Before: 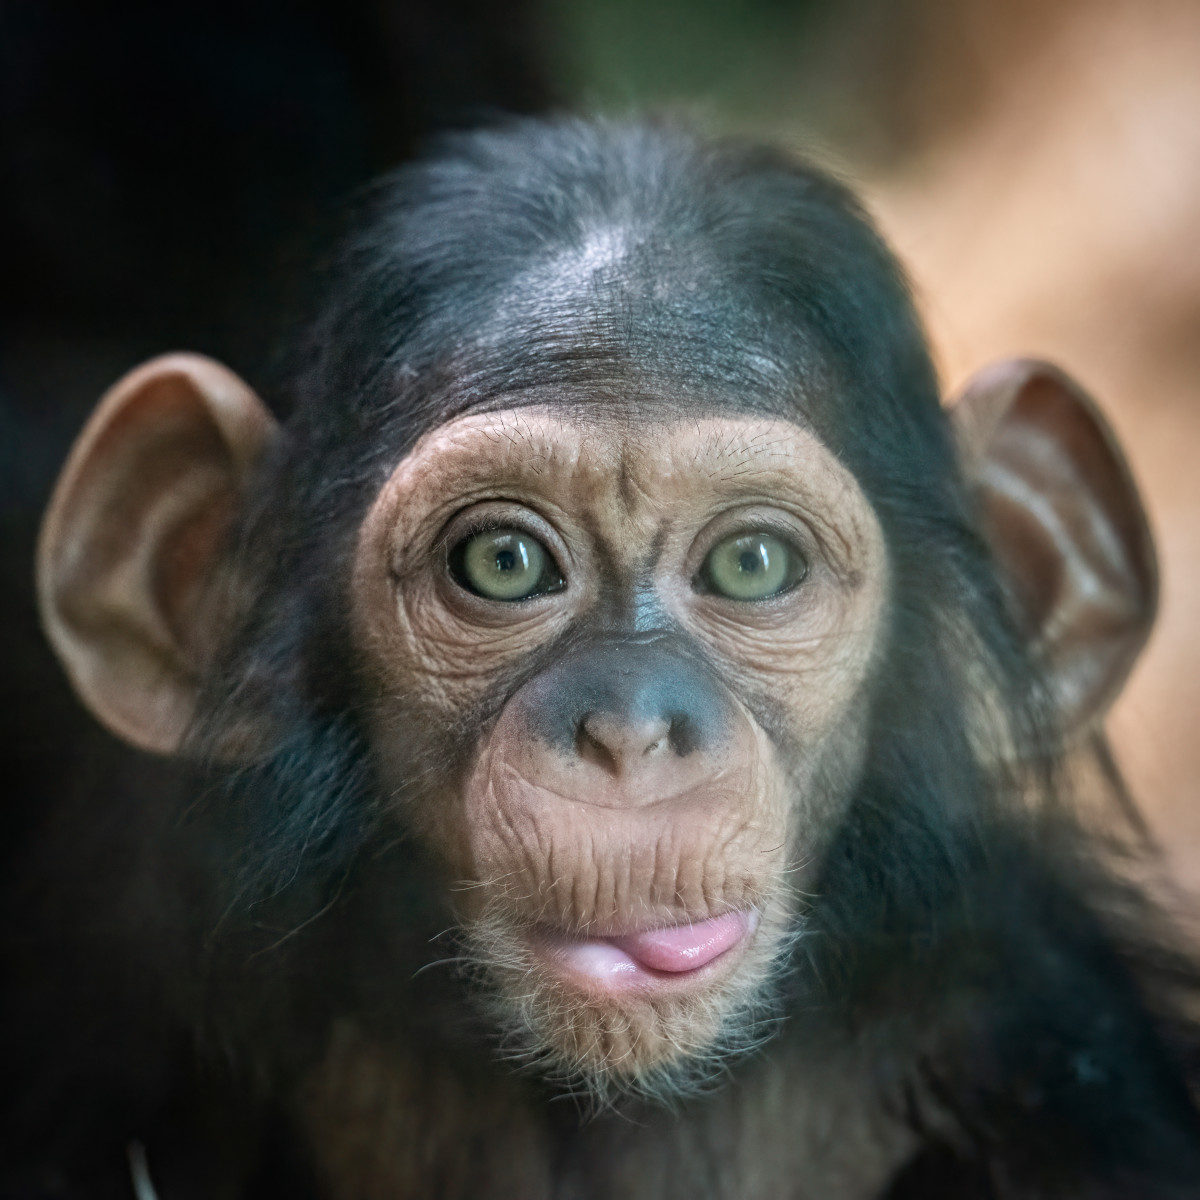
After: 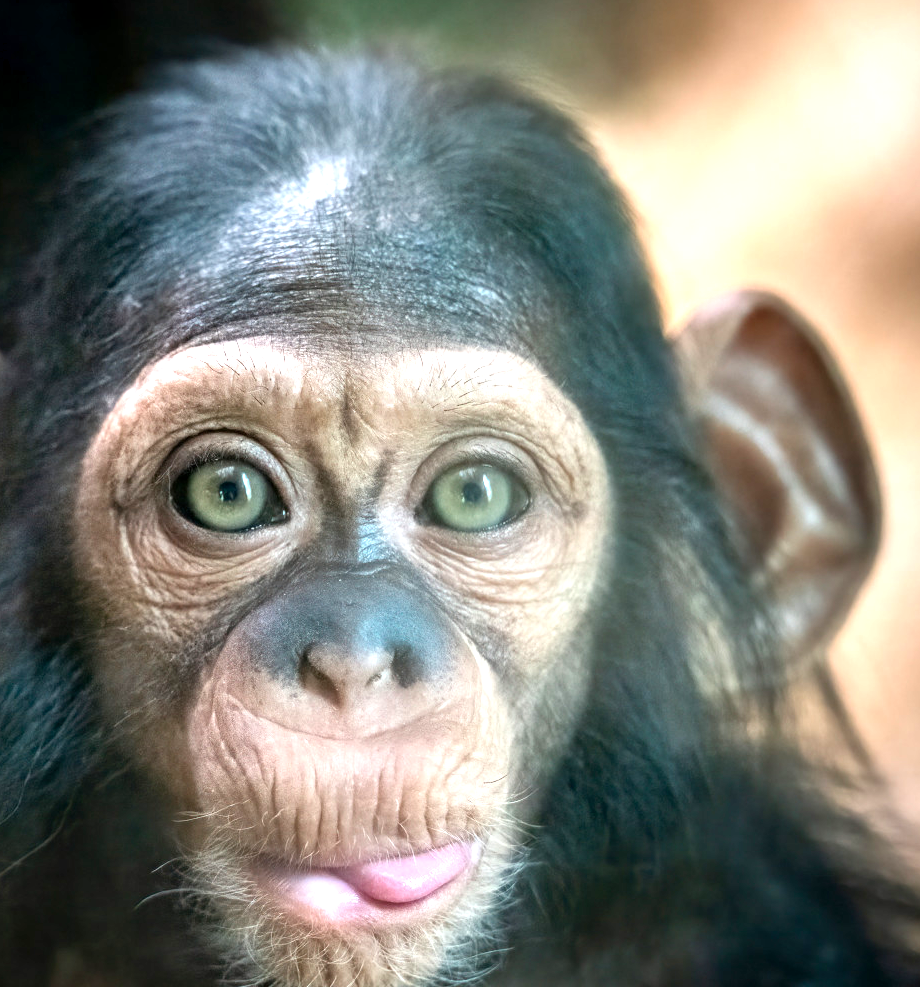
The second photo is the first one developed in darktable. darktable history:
crop: left 23.095%, top 5.827%, bottom 11.854%
exposure: black level correction 0.002, exposure 0.15 EV, compensate highlight preservation false
levels: levels [0, 0.394, 0.787]
